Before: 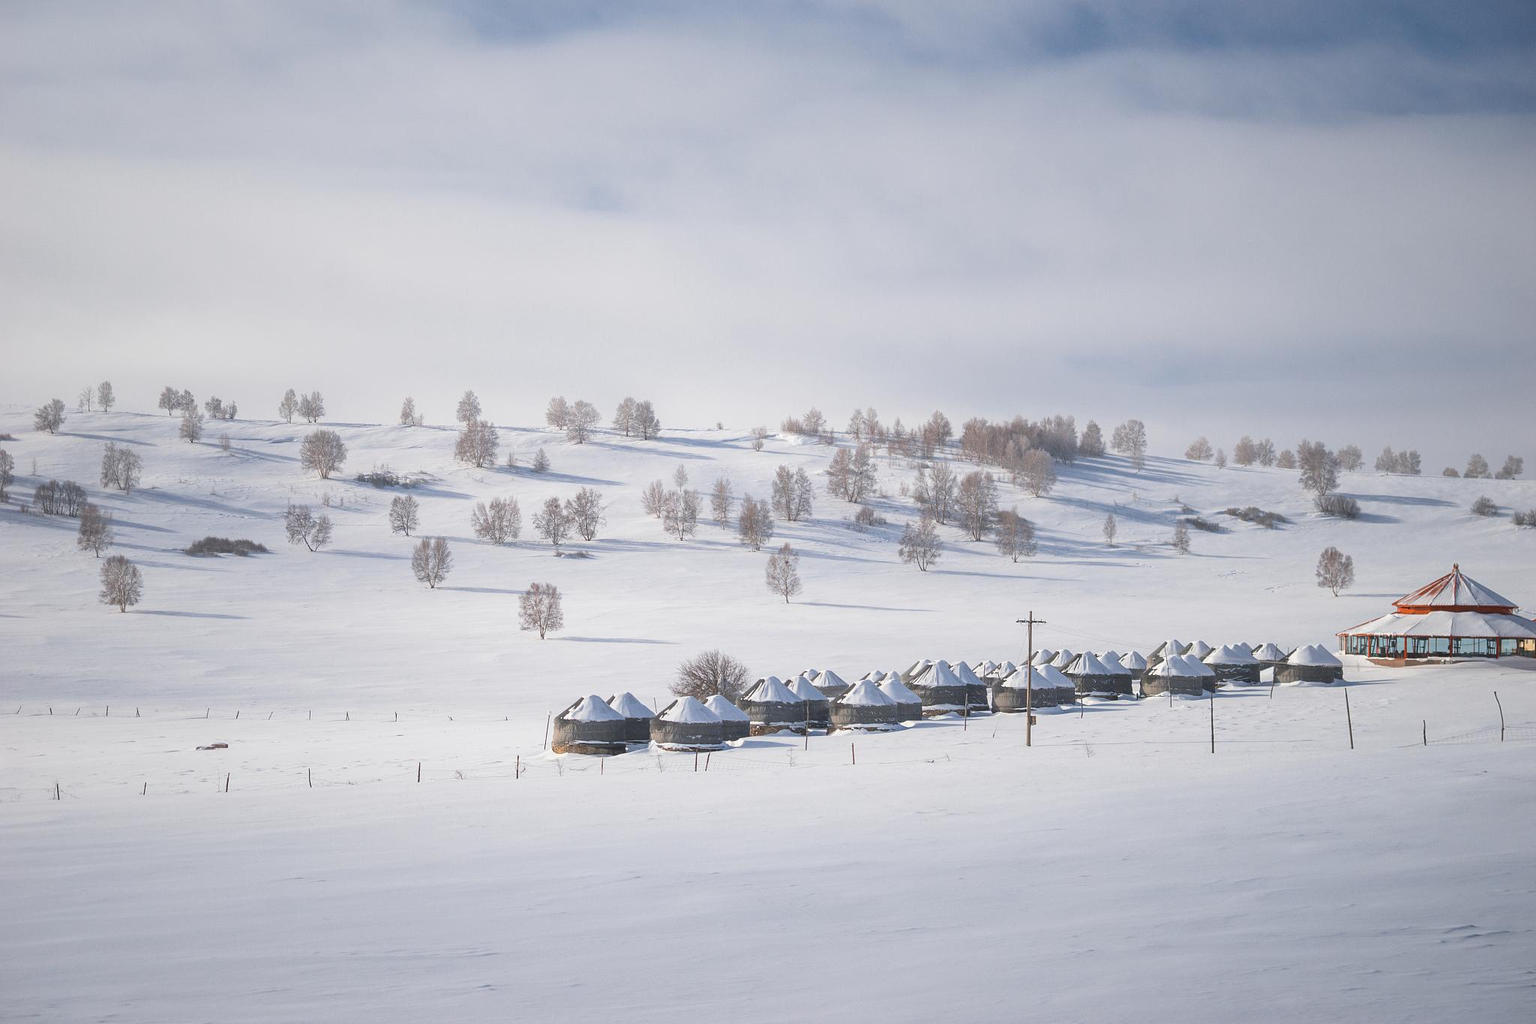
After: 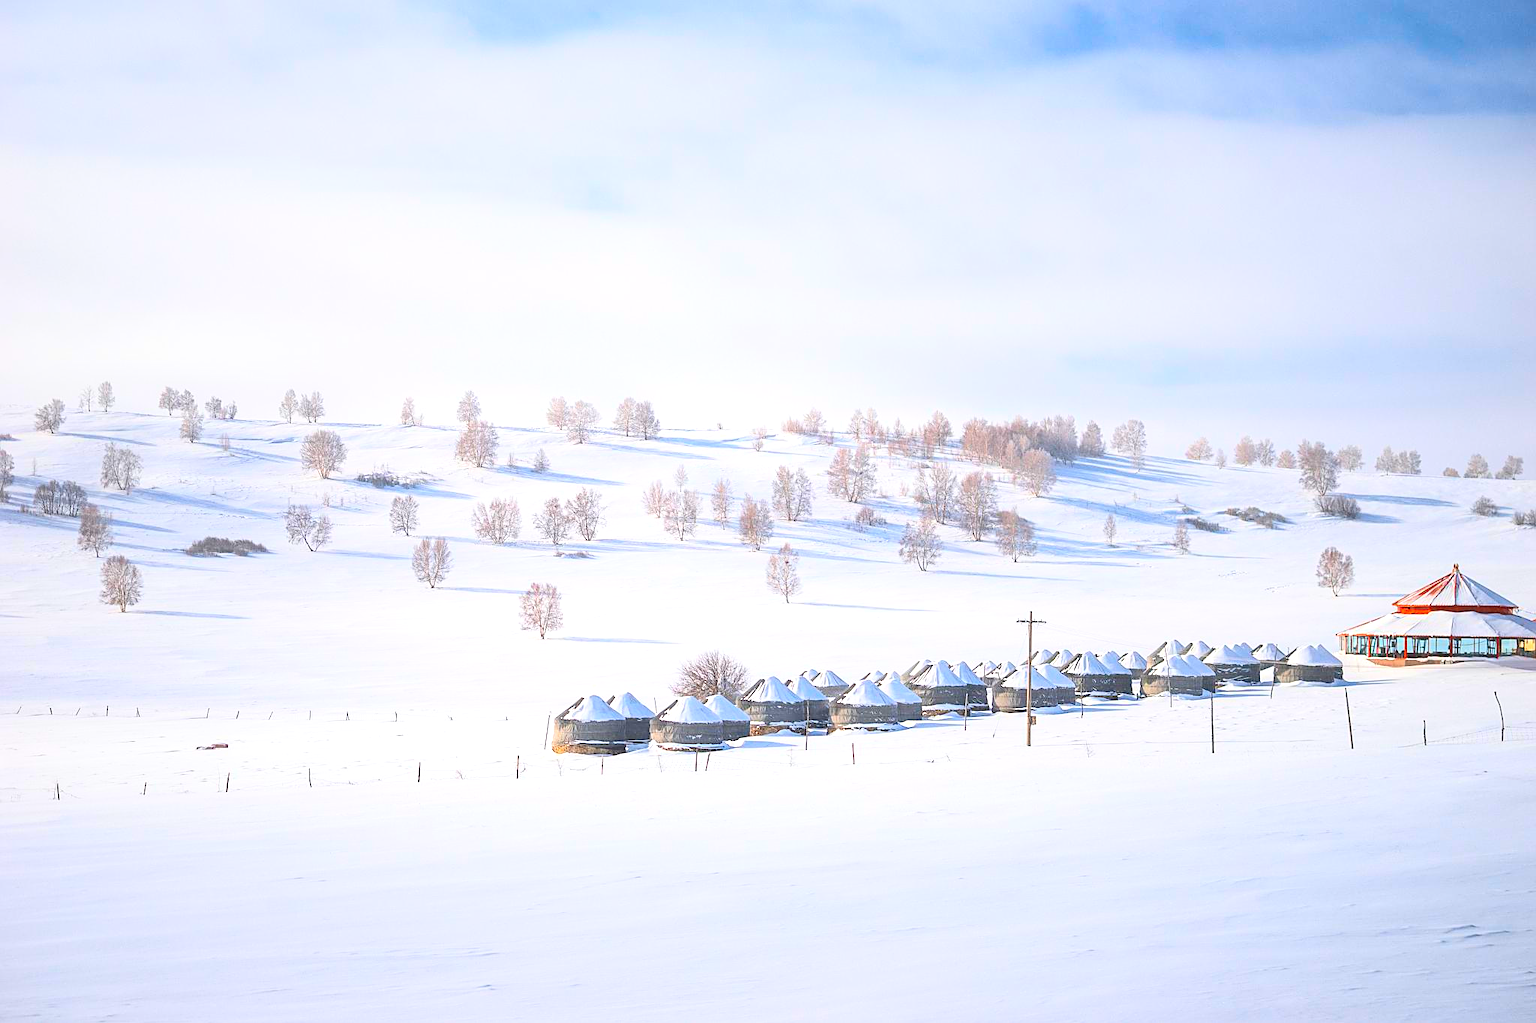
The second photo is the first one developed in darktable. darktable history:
contrast brightness saturation: contrast 0.203, brightness 0.193, saturation 0.805
sharpen: on, module defaults
exposure: black level correction 0, exposure 0.498 EV, compensate highlight preservation false
